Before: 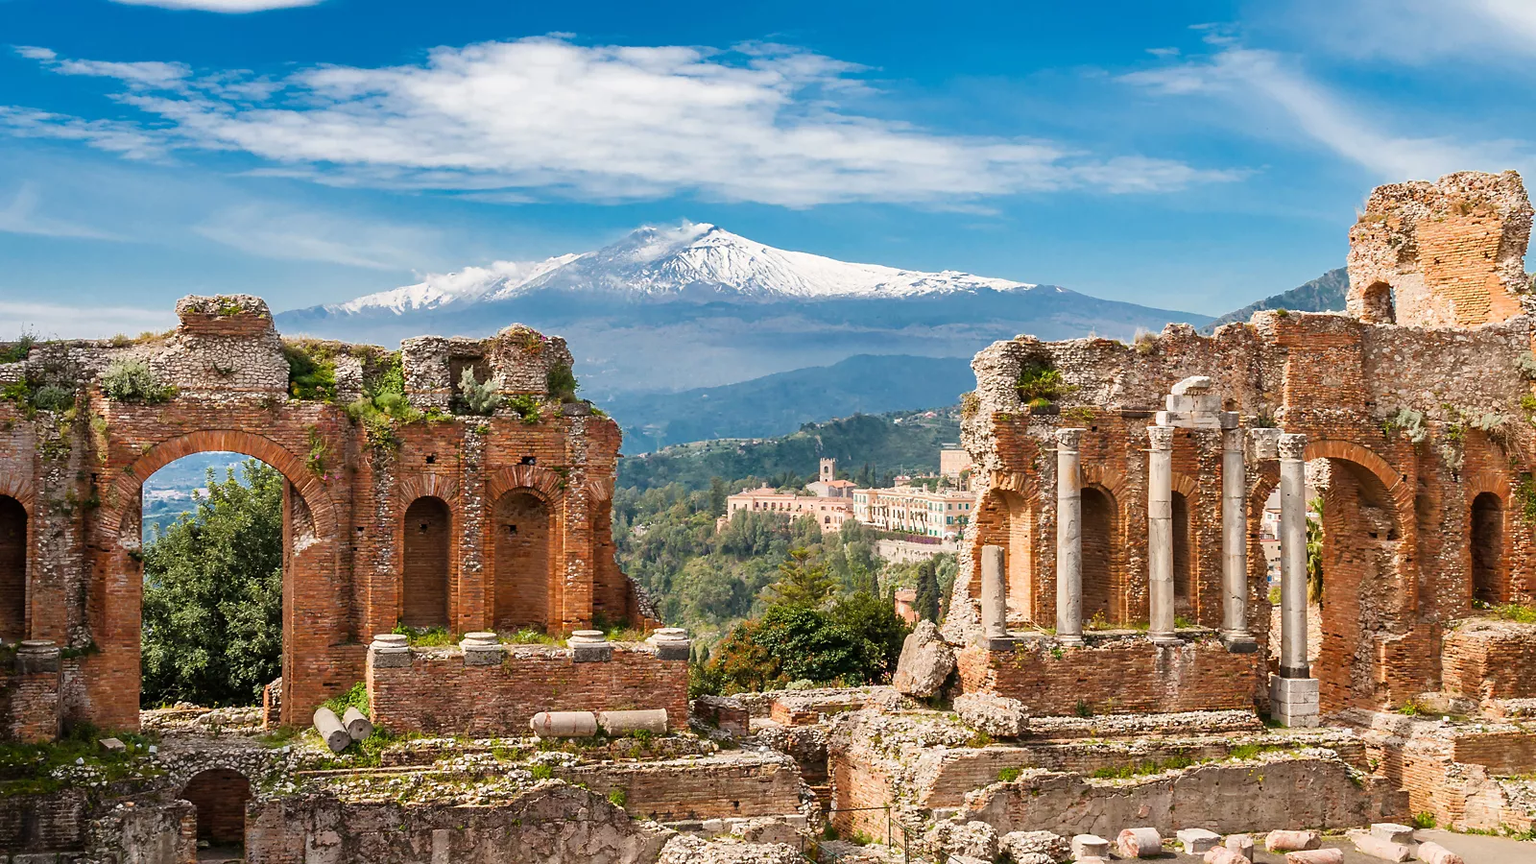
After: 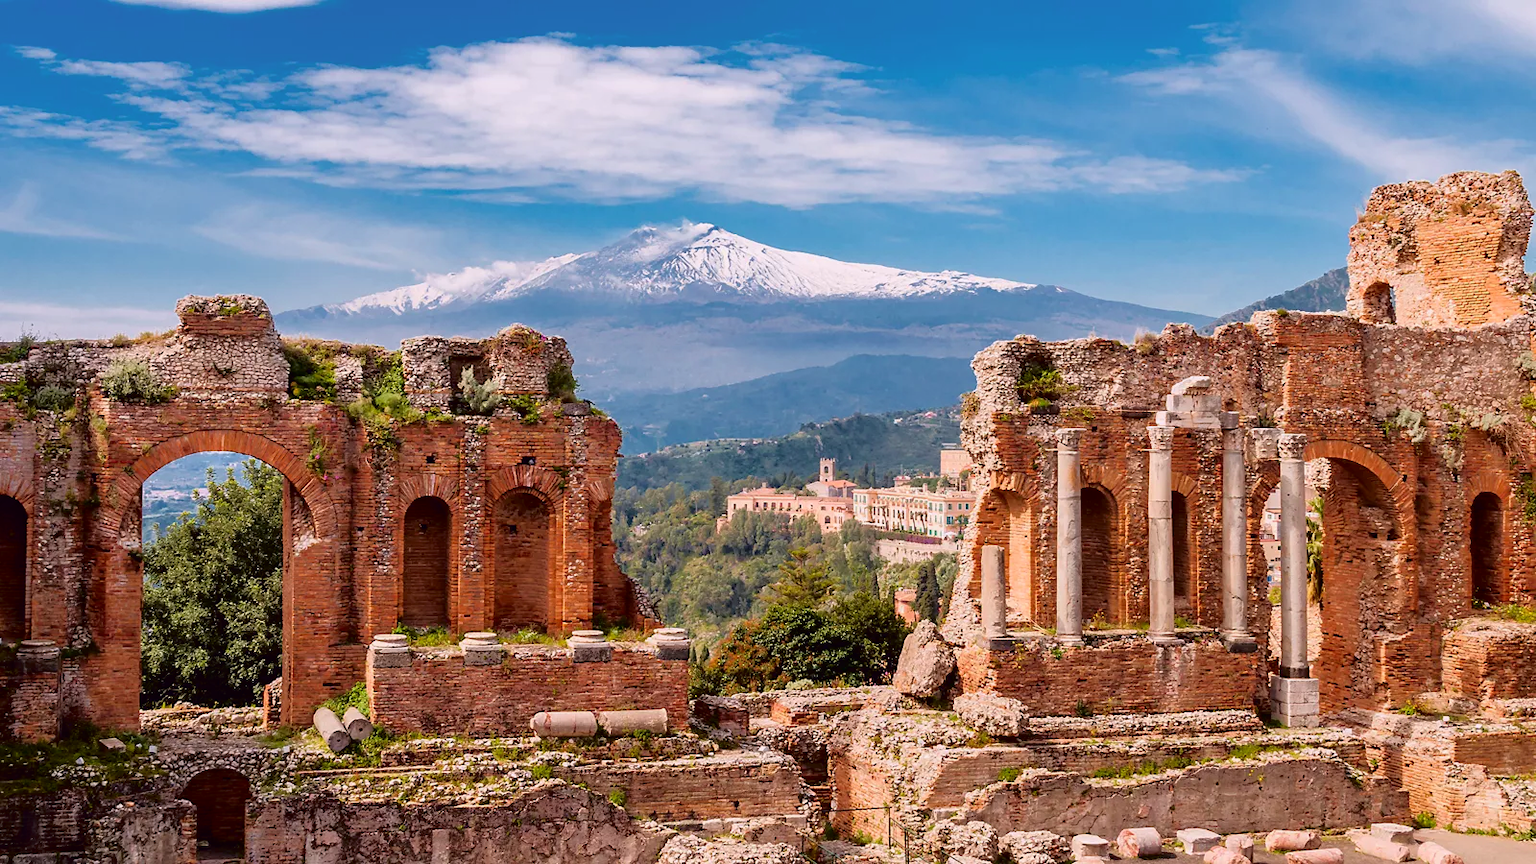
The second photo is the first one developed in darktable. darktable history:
tone curve: curves: ch0 [(0, 0) (0.126, 0.061) (0.362, 0.382) (0.498, 0.498) (0.706, 0.712) (1, 1)]; ch1 [(0, 0) (0.5, 0.522) (0.55, 0.586) (1, 1)]; ch2 [(0, 0) (0.44, 0.424) (0.5, 0.482) (0.537, 0.538) (1, 1)], color space Lab, independent channels, preserve colors none
exposure: exposure -0.177 EV, compensate highlight preservation false
